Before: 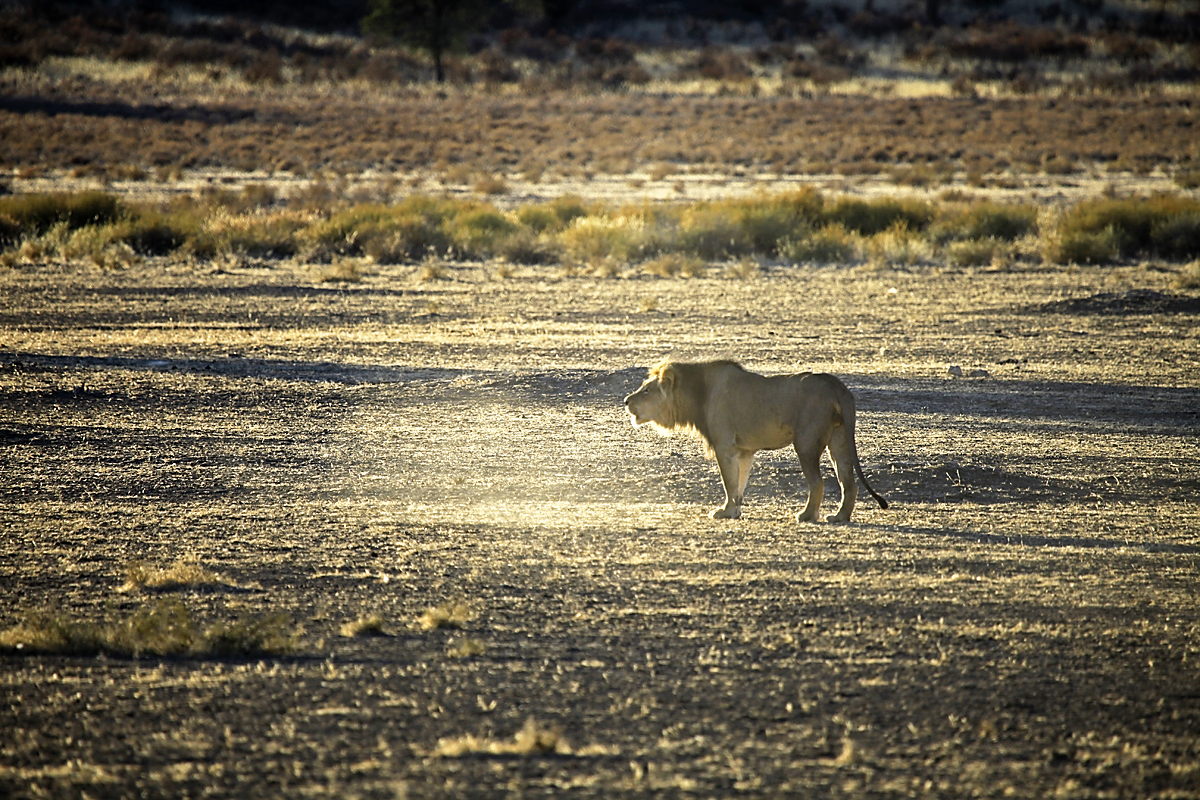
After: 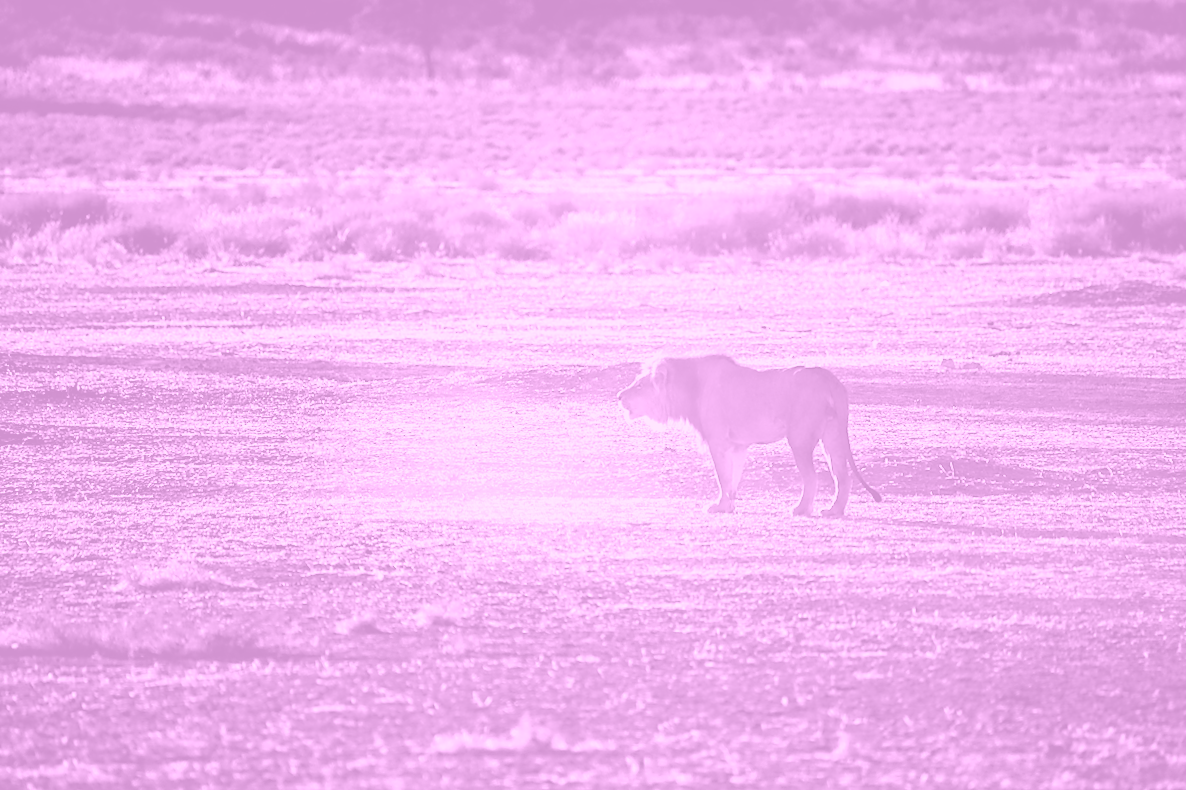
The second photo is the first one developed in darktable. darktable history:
colorize: hue 331.2°, saturation 75%, source mix 30.28%, lightness 70.52%, version 1
rotate and perspective: rotation -0.45°, automatic cropping original format, crop left 0.008, crop right 0.992, crop top 0.012, crop bottom 0.988
